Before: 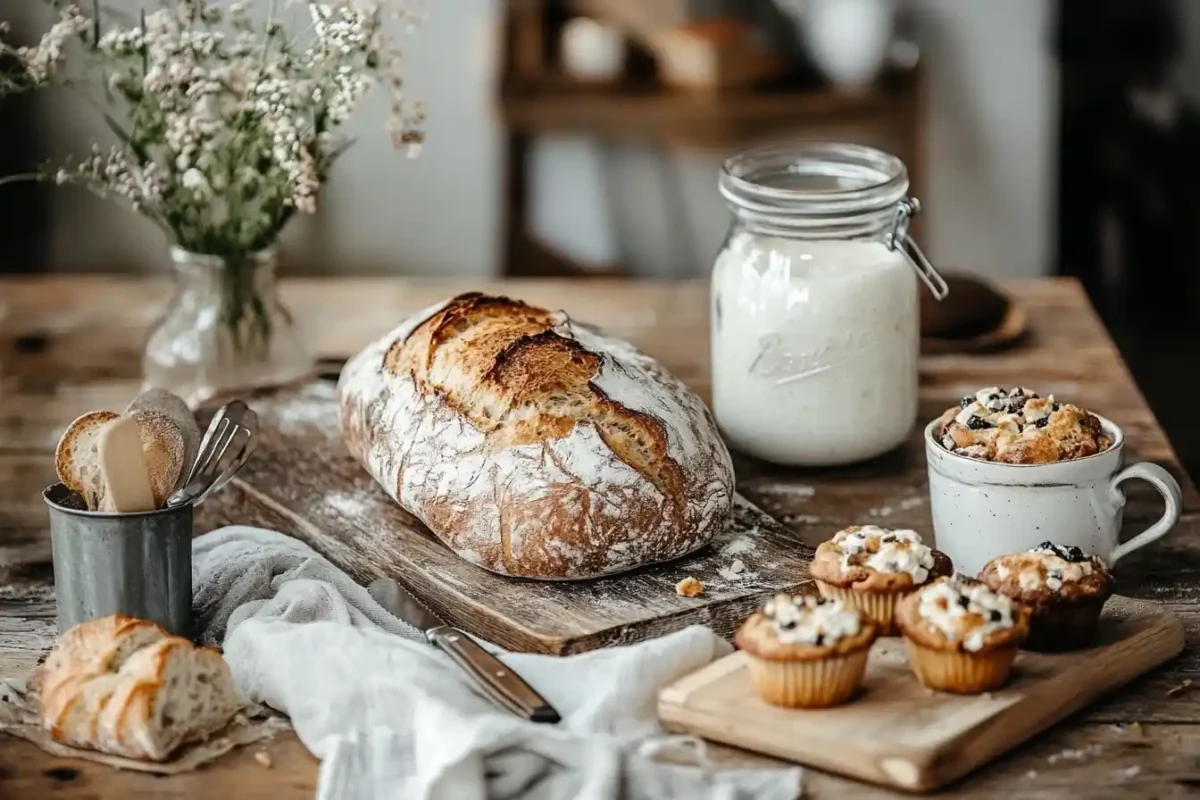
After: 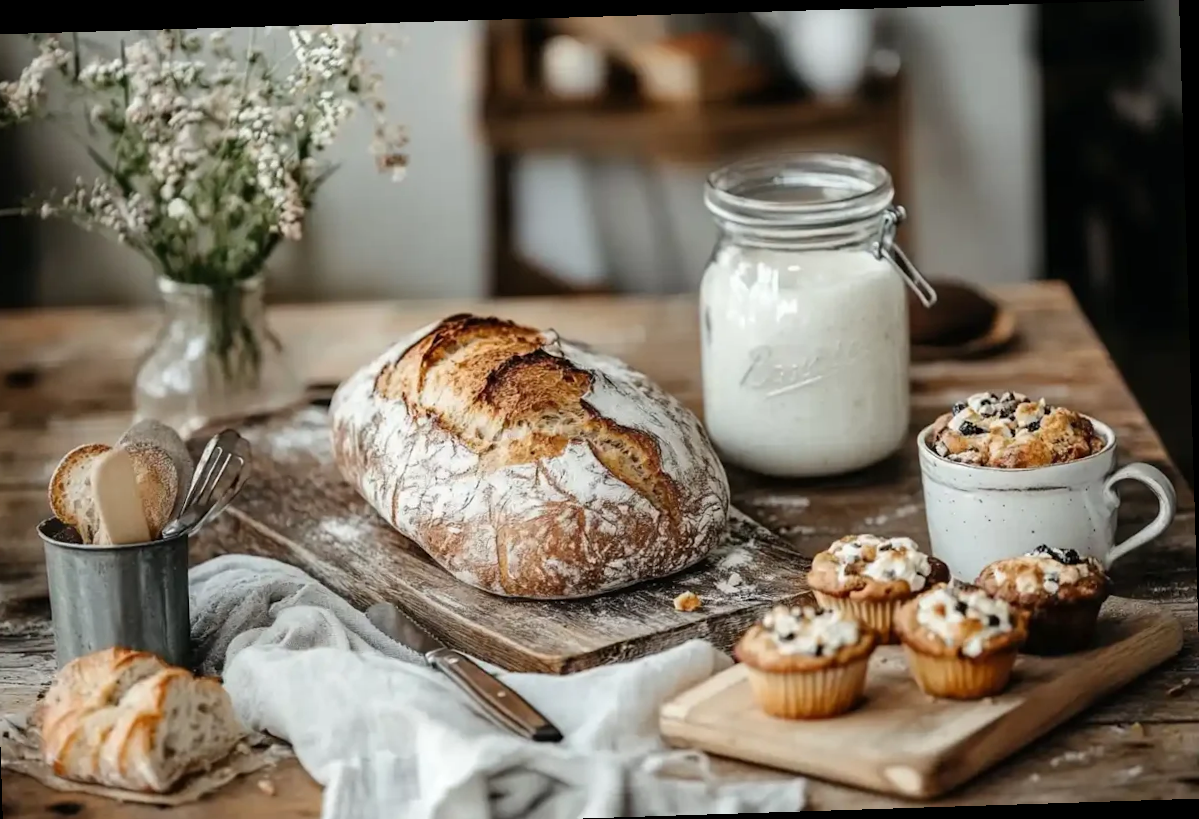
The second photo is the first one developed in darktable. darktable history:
rotate and perspective: rotation -1.77°, lens shift (horizontal) 0.004, automatic cropping off
crop: left 1.743%, right 0.268%, bottom 2.011%
